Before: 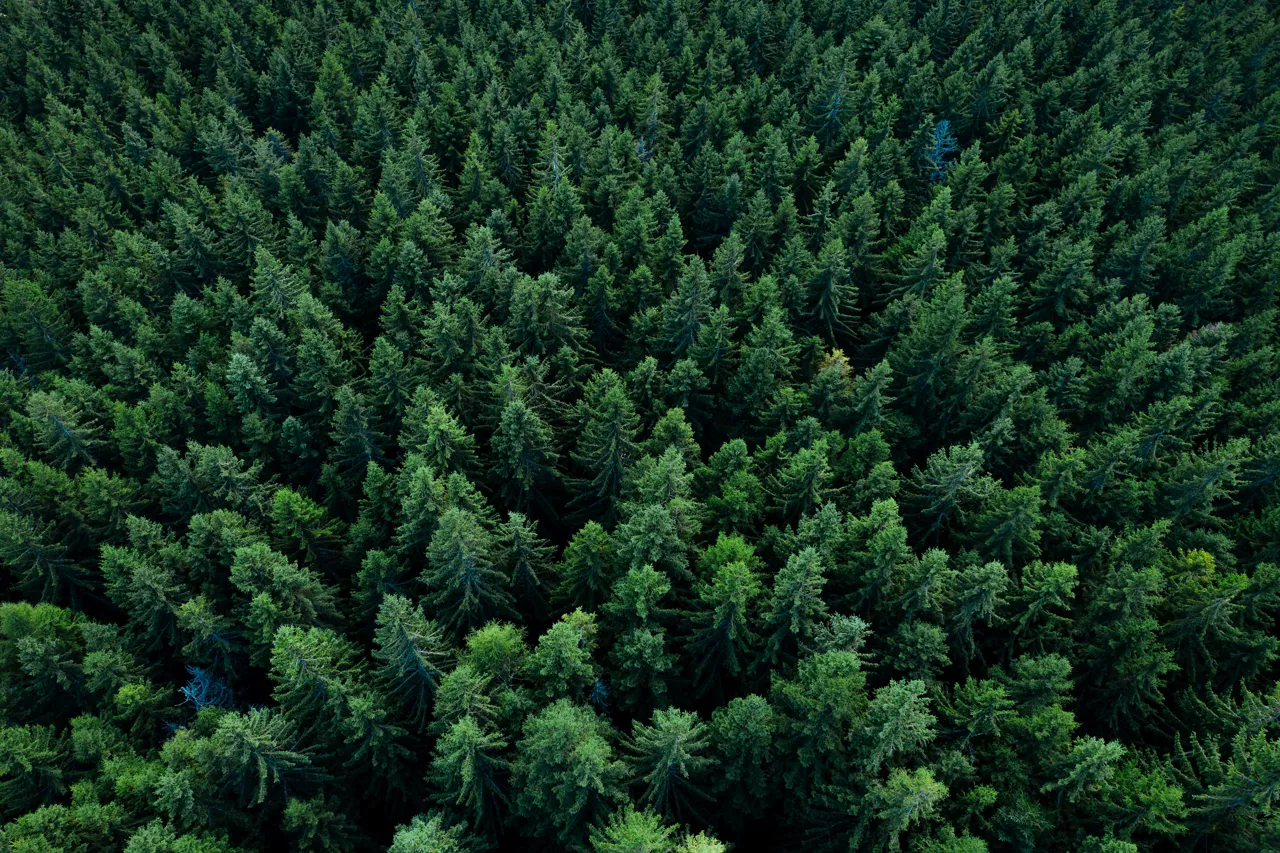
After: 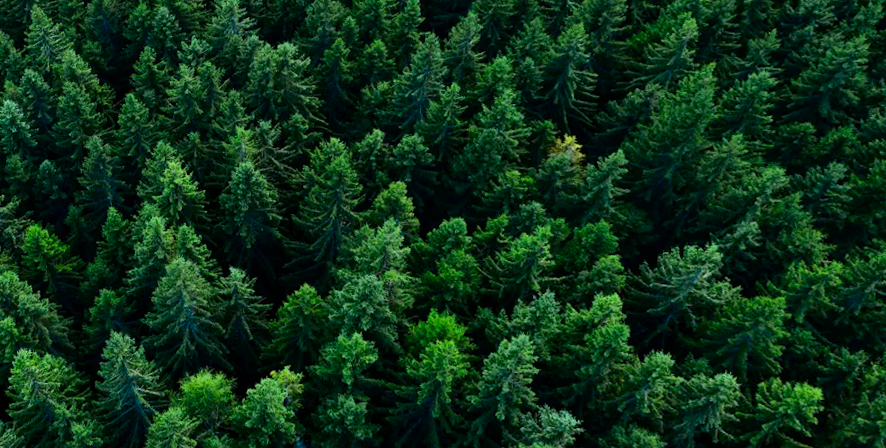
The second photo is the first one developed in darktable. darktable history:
crop and rotate: angle -3.37°, left 9.79%, top 20.73%, right 12.42%, bottom 11.82%
shadows and highlights: radius 331.84, shadows 53.55, highlights -100, compress 94.63%, highlights color adjustment 73.23%, soften with gaussian
rotate and perspective: rotation 1.69°, lens shift (vertical) -0.023, lens shift (horizontal) -0.291, crop left 0.025, crop right 0.988, crop top 0.092, crop bottom 0.842
contrast brightness saturation: contrast 0.16, saturation 0.32
